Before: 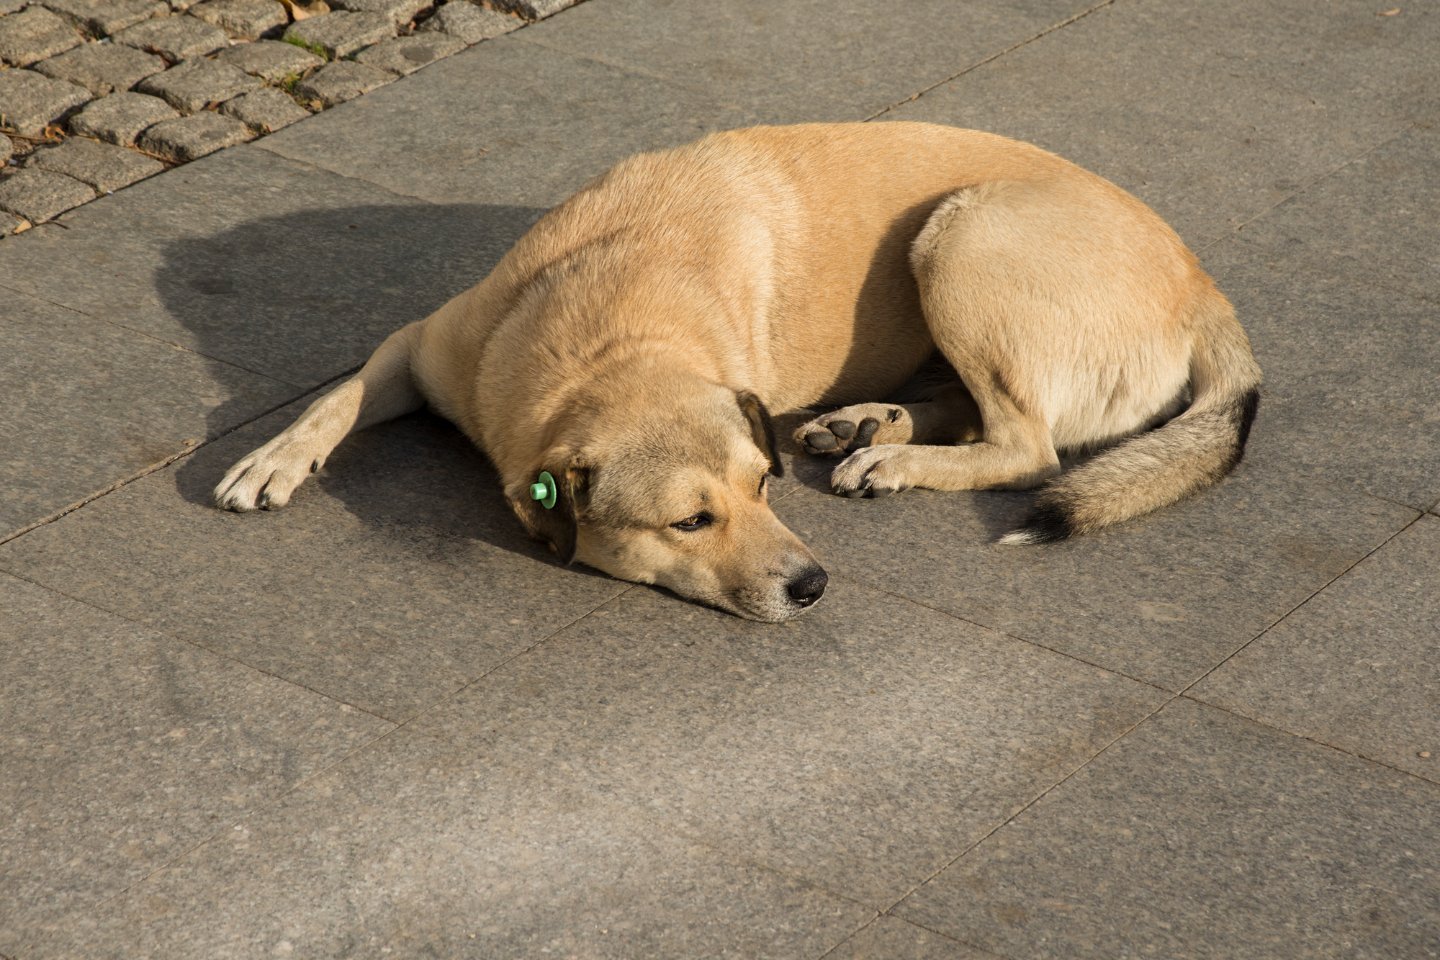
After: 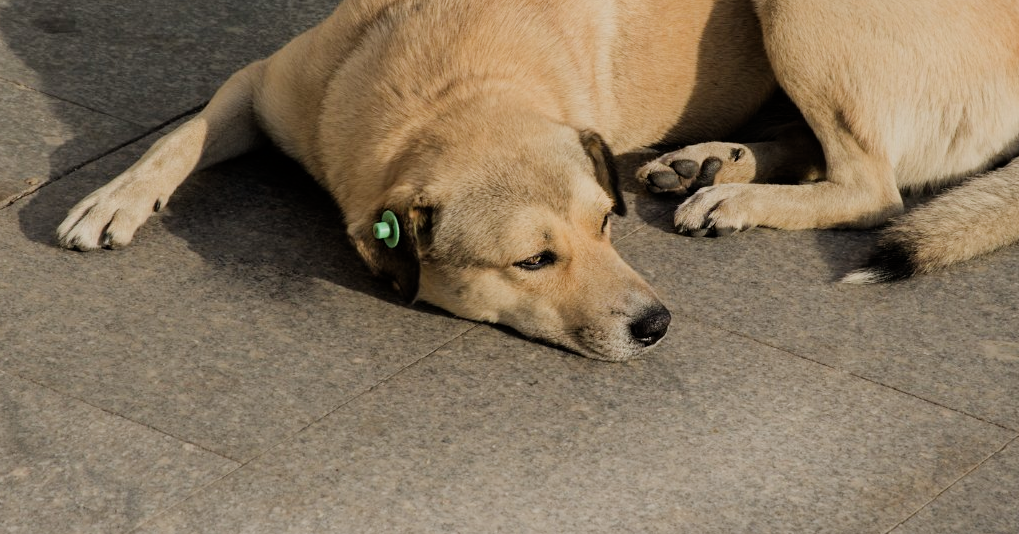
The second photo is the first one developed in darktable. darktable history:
filmic rgb: black relative exposure -7.65 EV, white relative exposure 4.56 EV, hardness 3.61
crop: left 10.917%, top 27.219%, right 18.275%, bottom 17.142%
